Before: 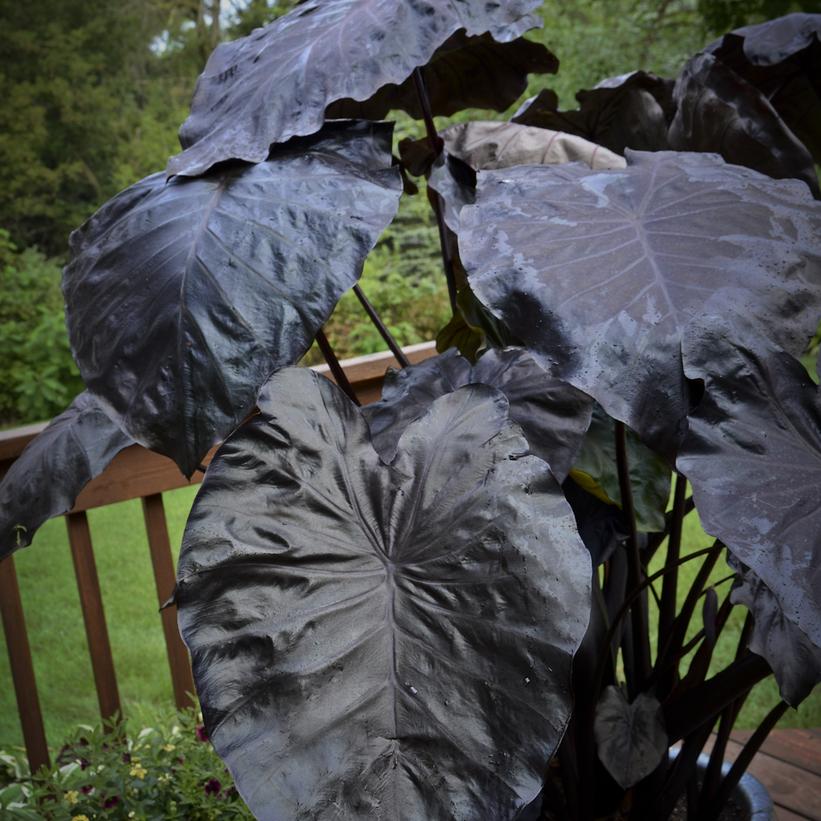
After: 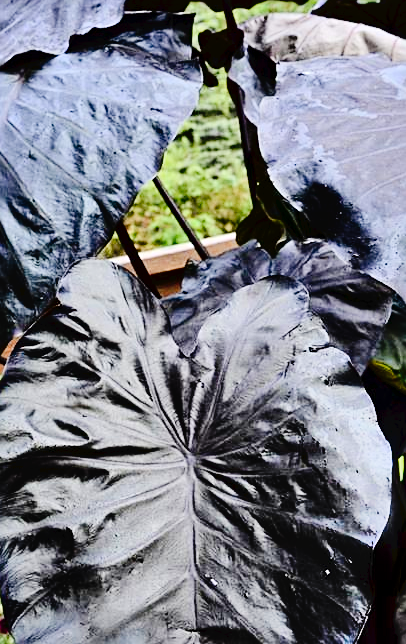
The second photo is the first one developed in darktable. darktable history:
exposure: black level correction 0, exposure 1.379 EV, compensate exposure bias true, compensate highlight preservation false
crop and rotate: angle 0.02°, left 24.353%, top 13.219%, right 26.156%, bottom 8.224%
filmic rgb: black relative exposure -6.98 EV, white relative exposure 5.63 EV, hardness 2.86
contrast brightness saturation: contrast 0.22, brightness -0.19, saturation 0.24
sharpen: on, module defaults
tone curve: curves: ch0 [(0, 0) (0.003, 0.018) (0.011, 0.019) (0.025, 0.02) (0.044, 0.024) (0.069, 0.034) (0.1, 0.049) (0.136, 0.082) (0.177, 0.136) (0.224, 0.196) (0.277, 0.263) (0.335, 0.329) (0.399, 0.401) (0.468, 0.473) (0.543, 0.546) (0.623, 0.625) (0.709, 0.698) (0.801, 0.779) (0.898, 0.867) (1, 1)], preserve colors none
shadows and highlights: radius 110.86, shadows 51.09, white point adjustment 9.16, highlights -4.17, highlights color adjustment 32.2%, soften with gaussian
